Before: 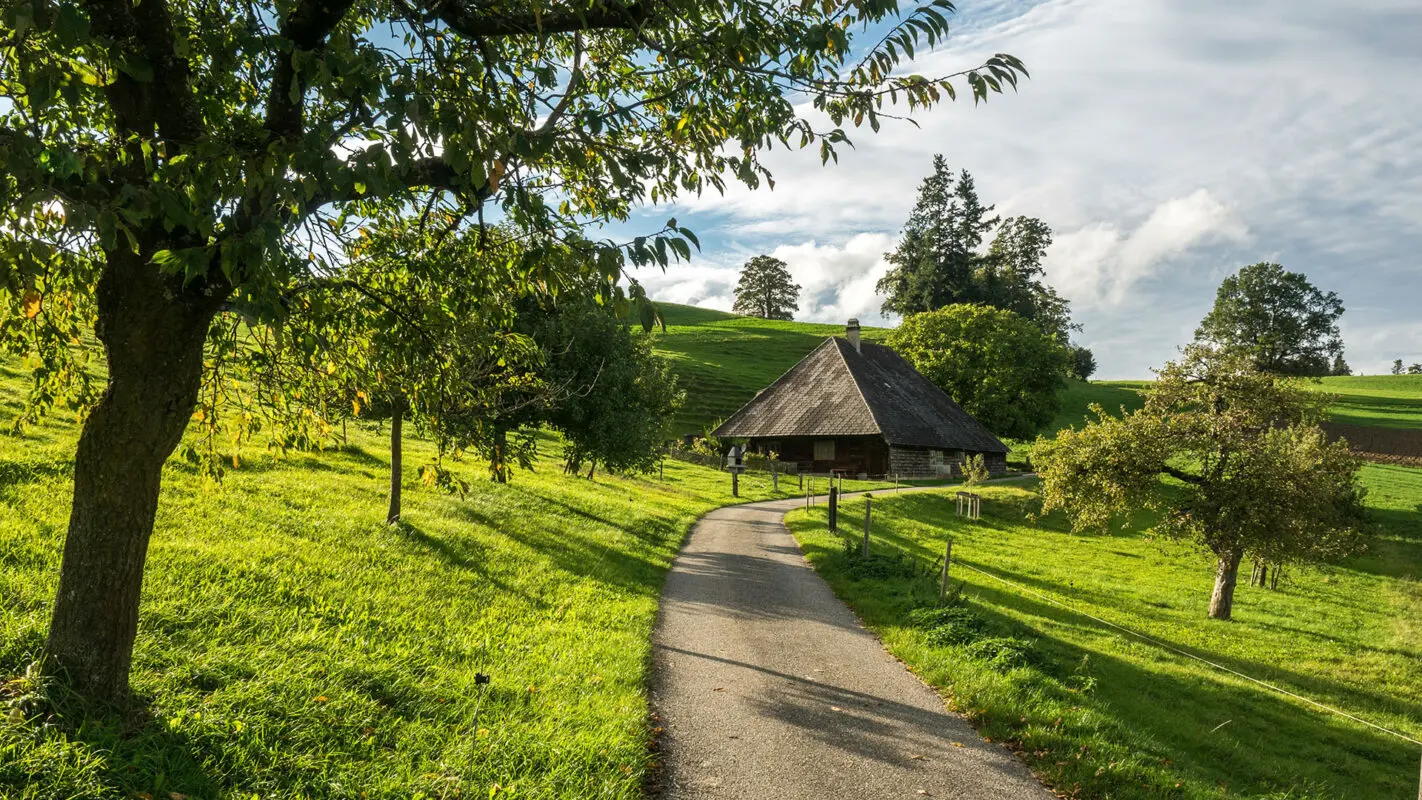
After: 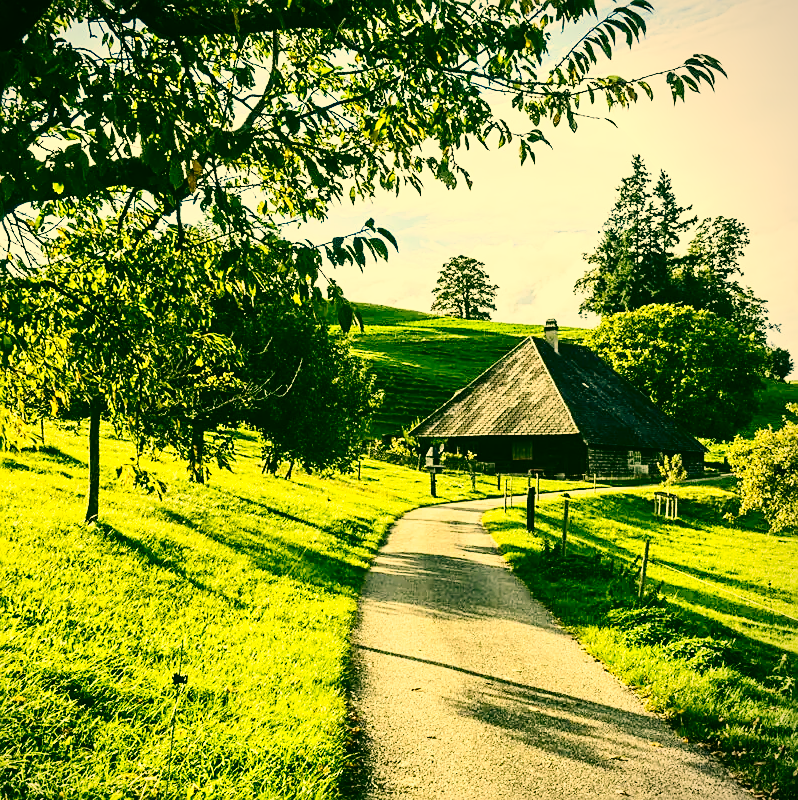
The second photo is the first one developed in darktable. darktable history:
vignetting: fall-off start 99.28%, fall-off radius 65.16%, brightness -0.402, saturation -0.303, center (-0.149, 0.018), automatic ratio true, unbound false
sharpen: on, module defaults
color correction: highlights a* 5.7, highlights b* 33.22, shadows a* -25.44, shadows b* 4.04
base curve: curves: ch0 [(0, 0) (0.028, 0.03) (0.121, 0.232) (0.46, 0.748) (0.859, 0.968) (1, 1)], preserve colors none
crop: left 21.3%, right 22.574%
contrast brightness saturation: contrast 0.293
